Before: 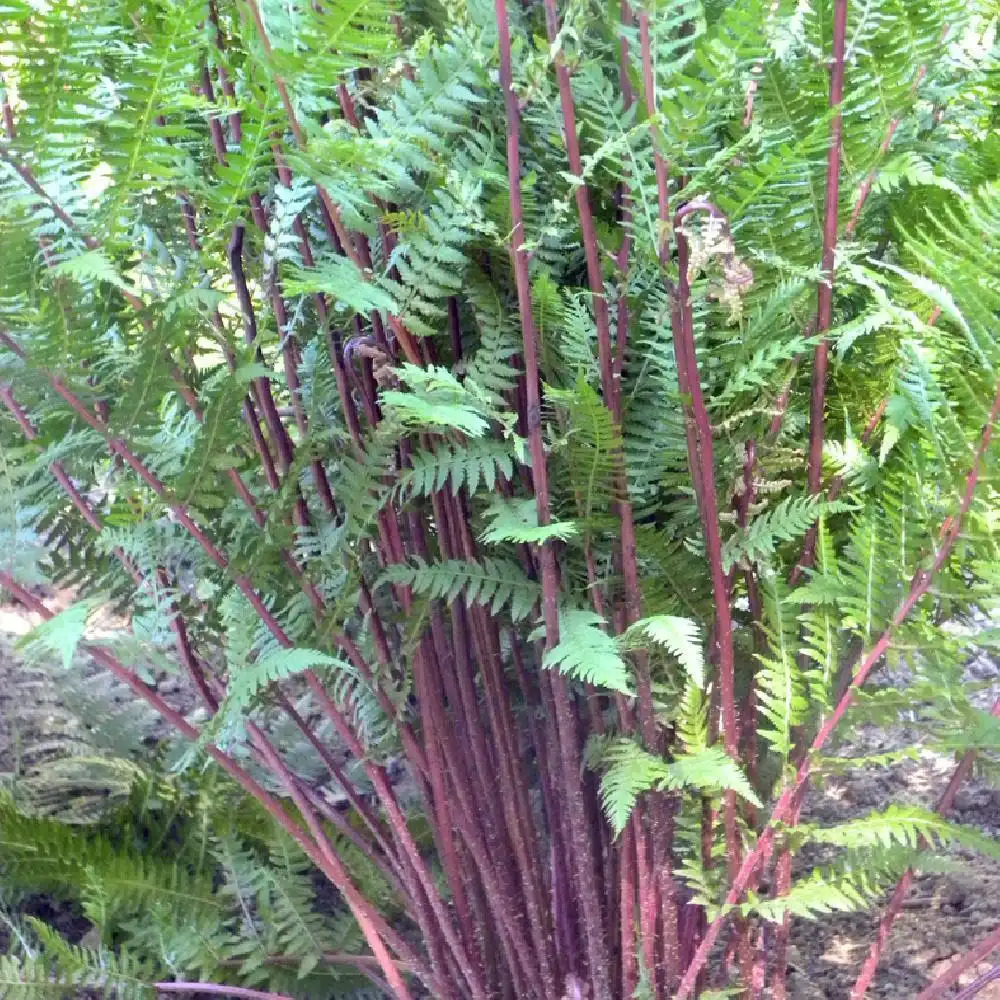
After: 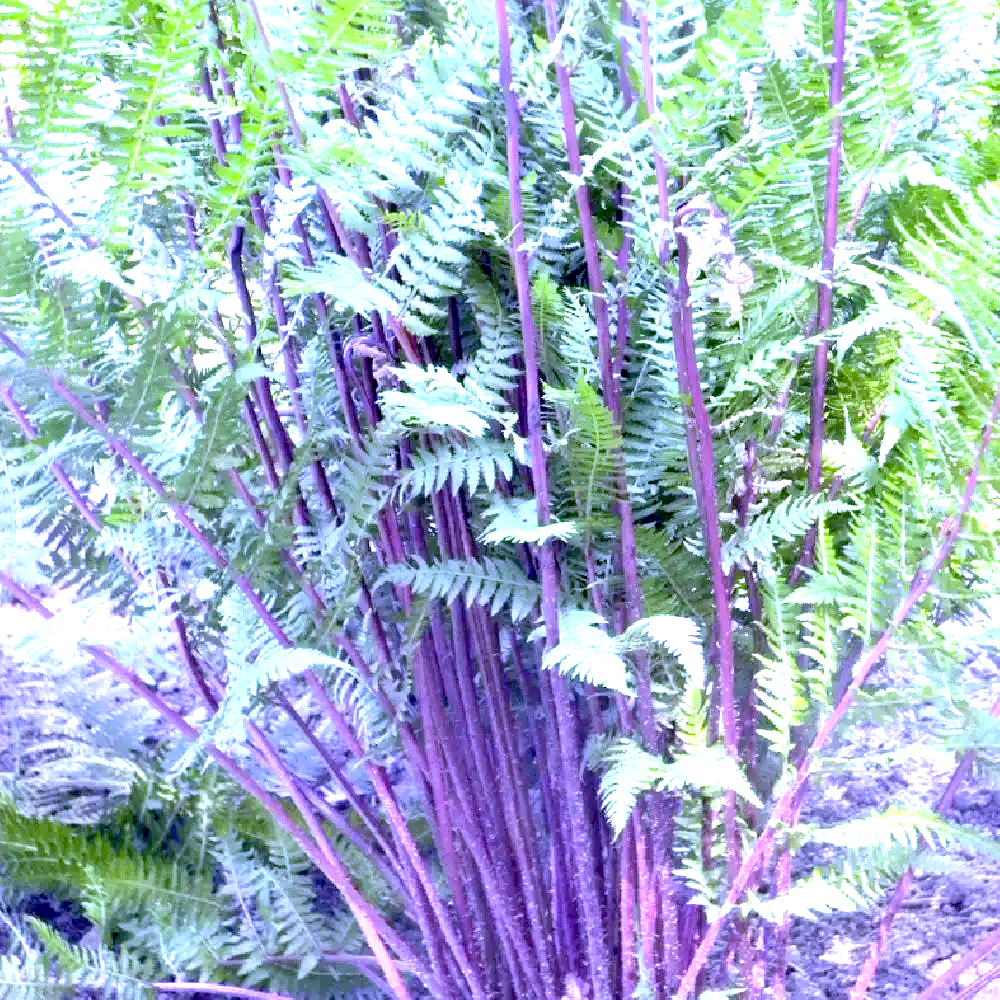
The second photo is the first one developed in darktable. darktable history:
exposure: black level correction 0.011, exposure 1.088 EV, compensate exposure bias true, compensate highlight preservation false
white balance: red 0.766, blue 1.537
color correction: highlights a* 11.96, highlights b* 11.58
